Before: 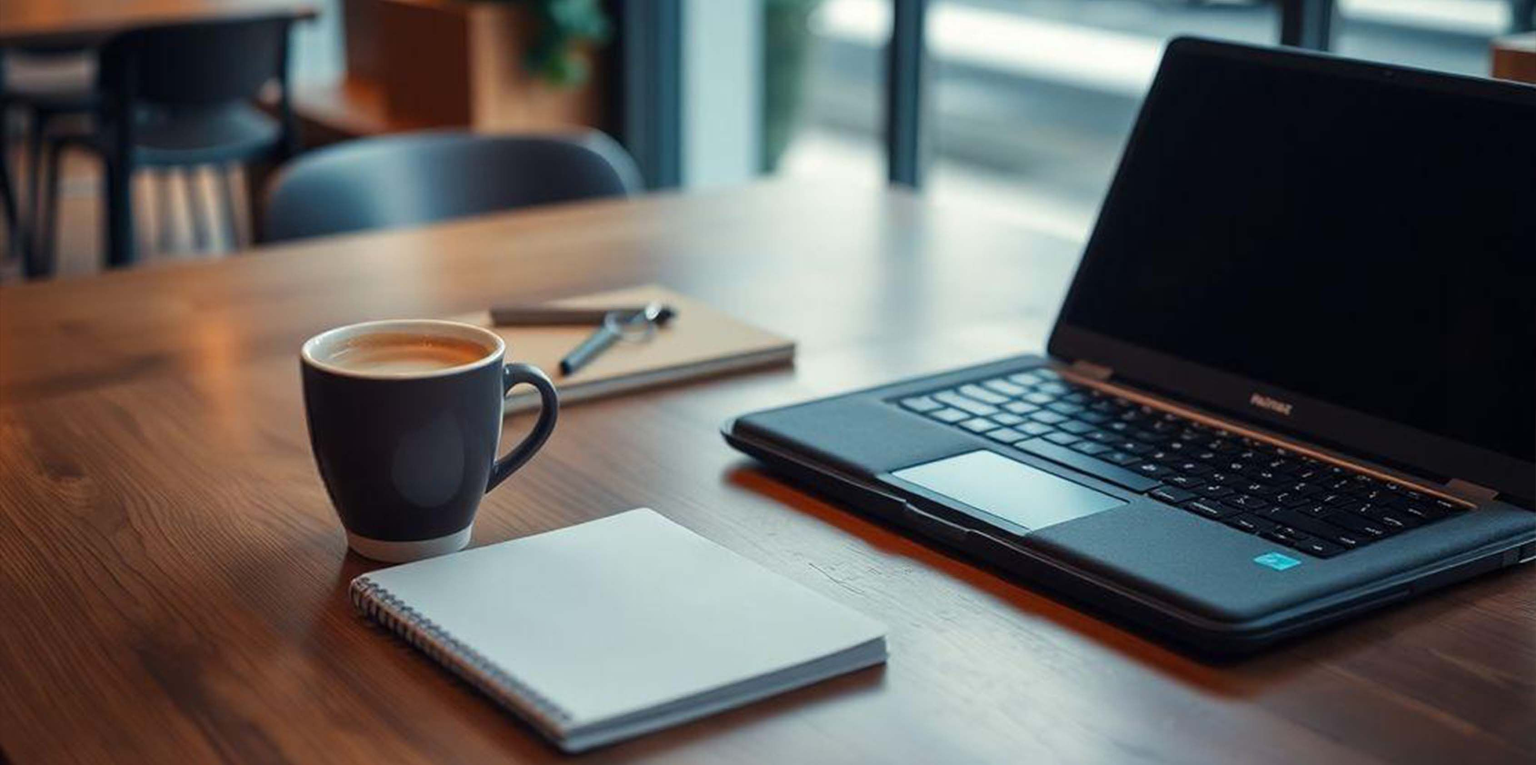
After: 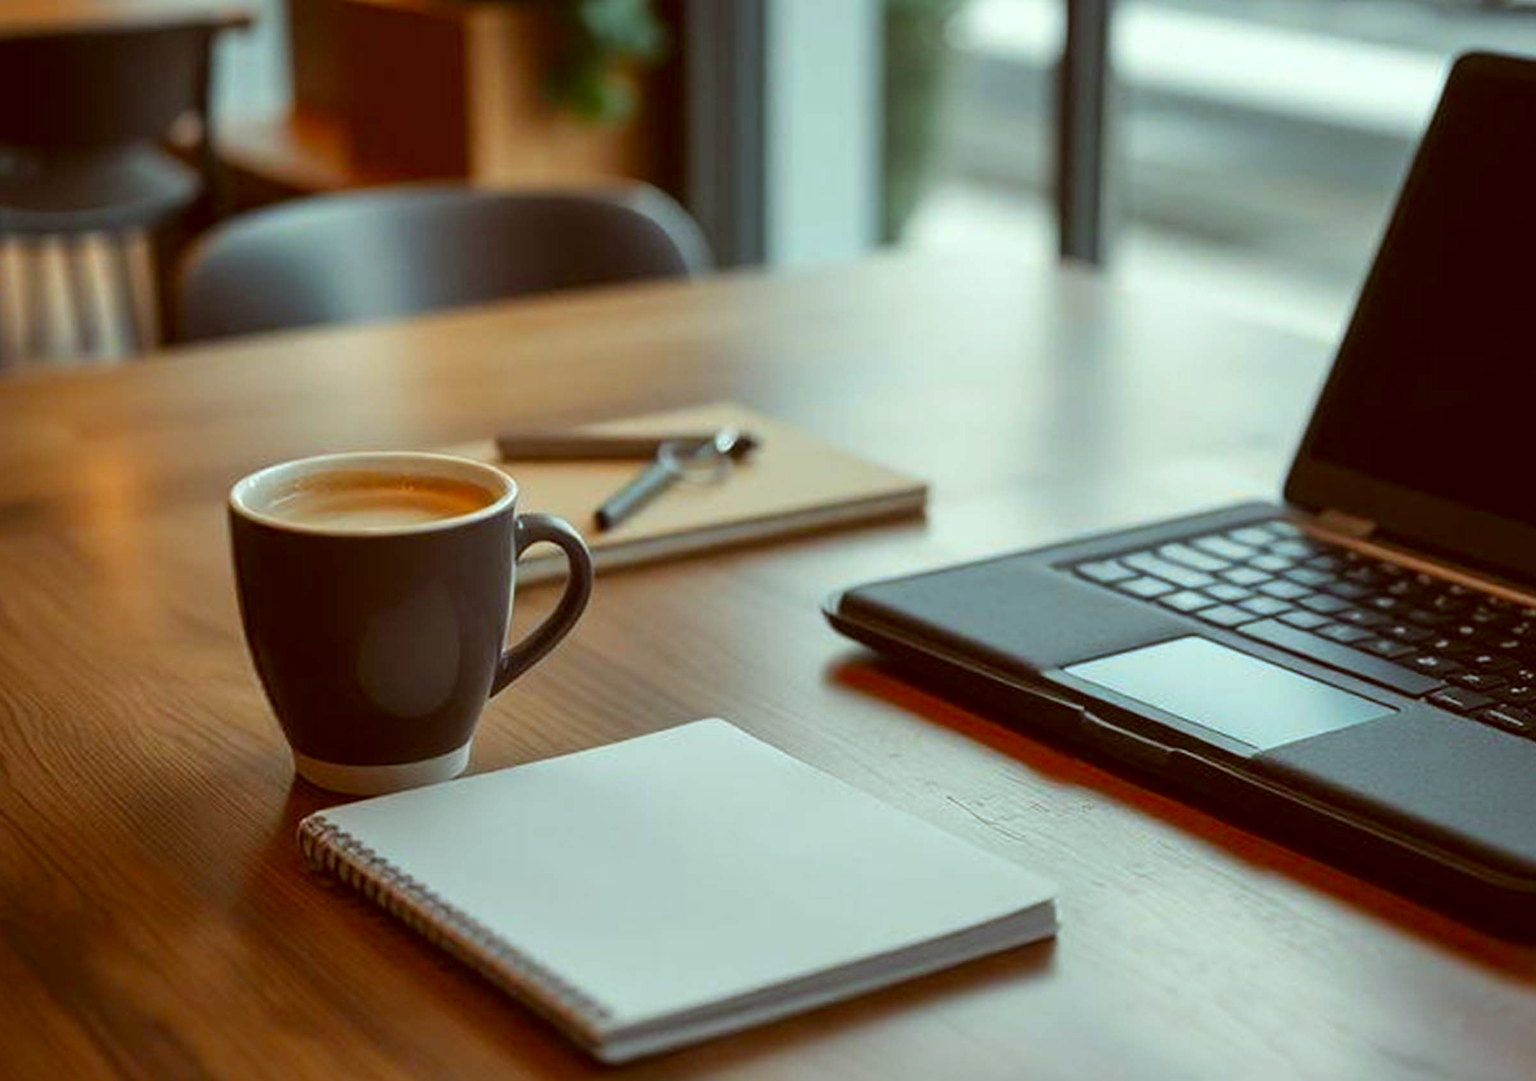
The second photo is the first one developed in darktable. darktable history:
white balance: red 0.954, blue 1.079
color correction: highlights a* -5.94, highlights b* 9.48, shadows a* 10.12, shadows b* 23.94
crop and rotate: left 9.061%, right 20.142%
